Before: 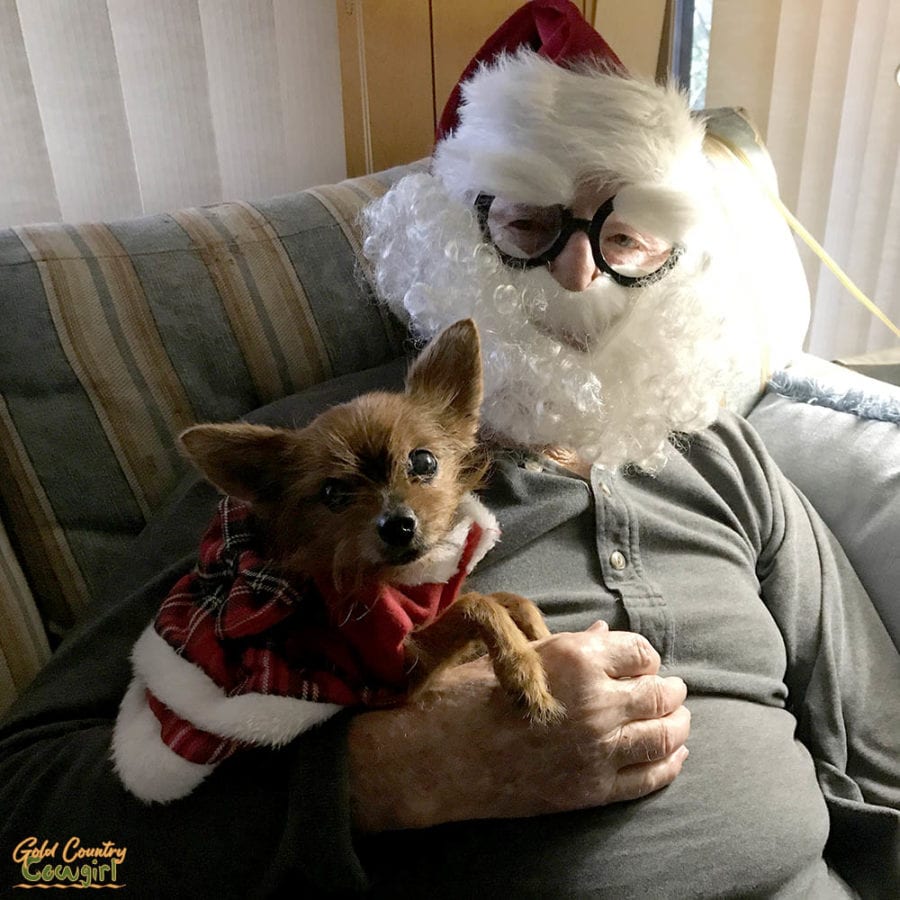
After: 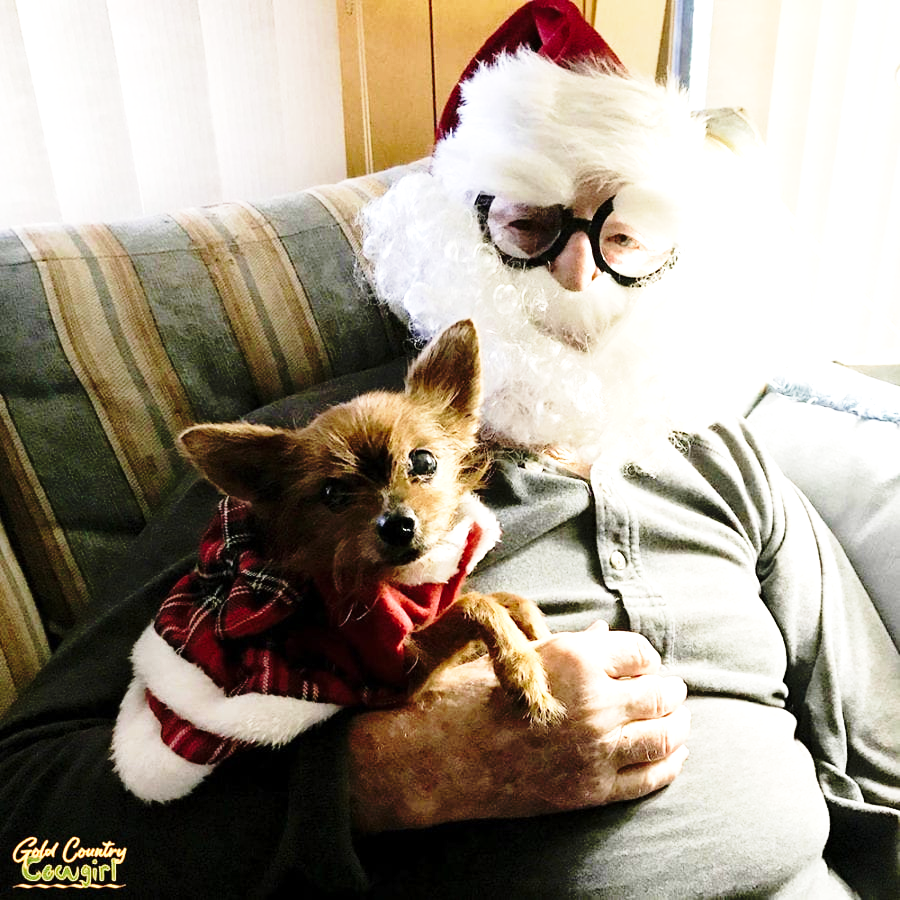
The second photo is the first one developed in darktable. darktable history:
velvia: on, module defaults
contrast brightness saturation: saturation -0.1
tone equalizer: on, module defaults
base curve: curves: ch0 [(0, 0) (0.04, 0.03) (0.133, 0.232) (0.448, 0.748) (0.843, 0.968) (1, 1)], preserve colors none
exposure: exposure 0.95 EV, compensate highlight preservation false
